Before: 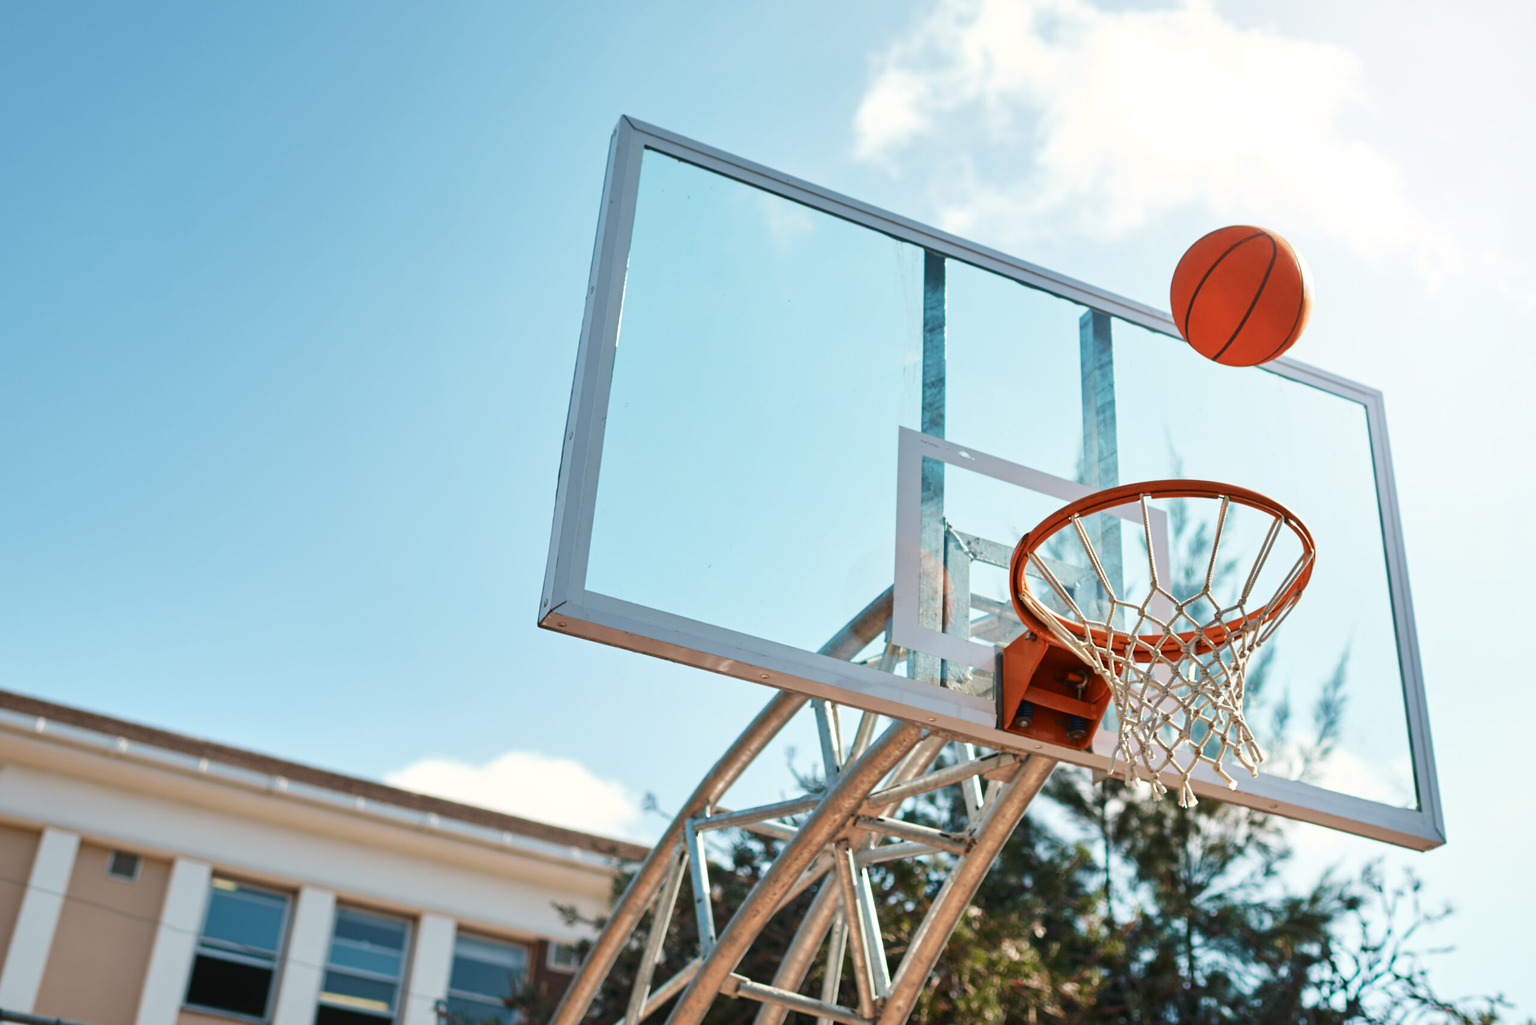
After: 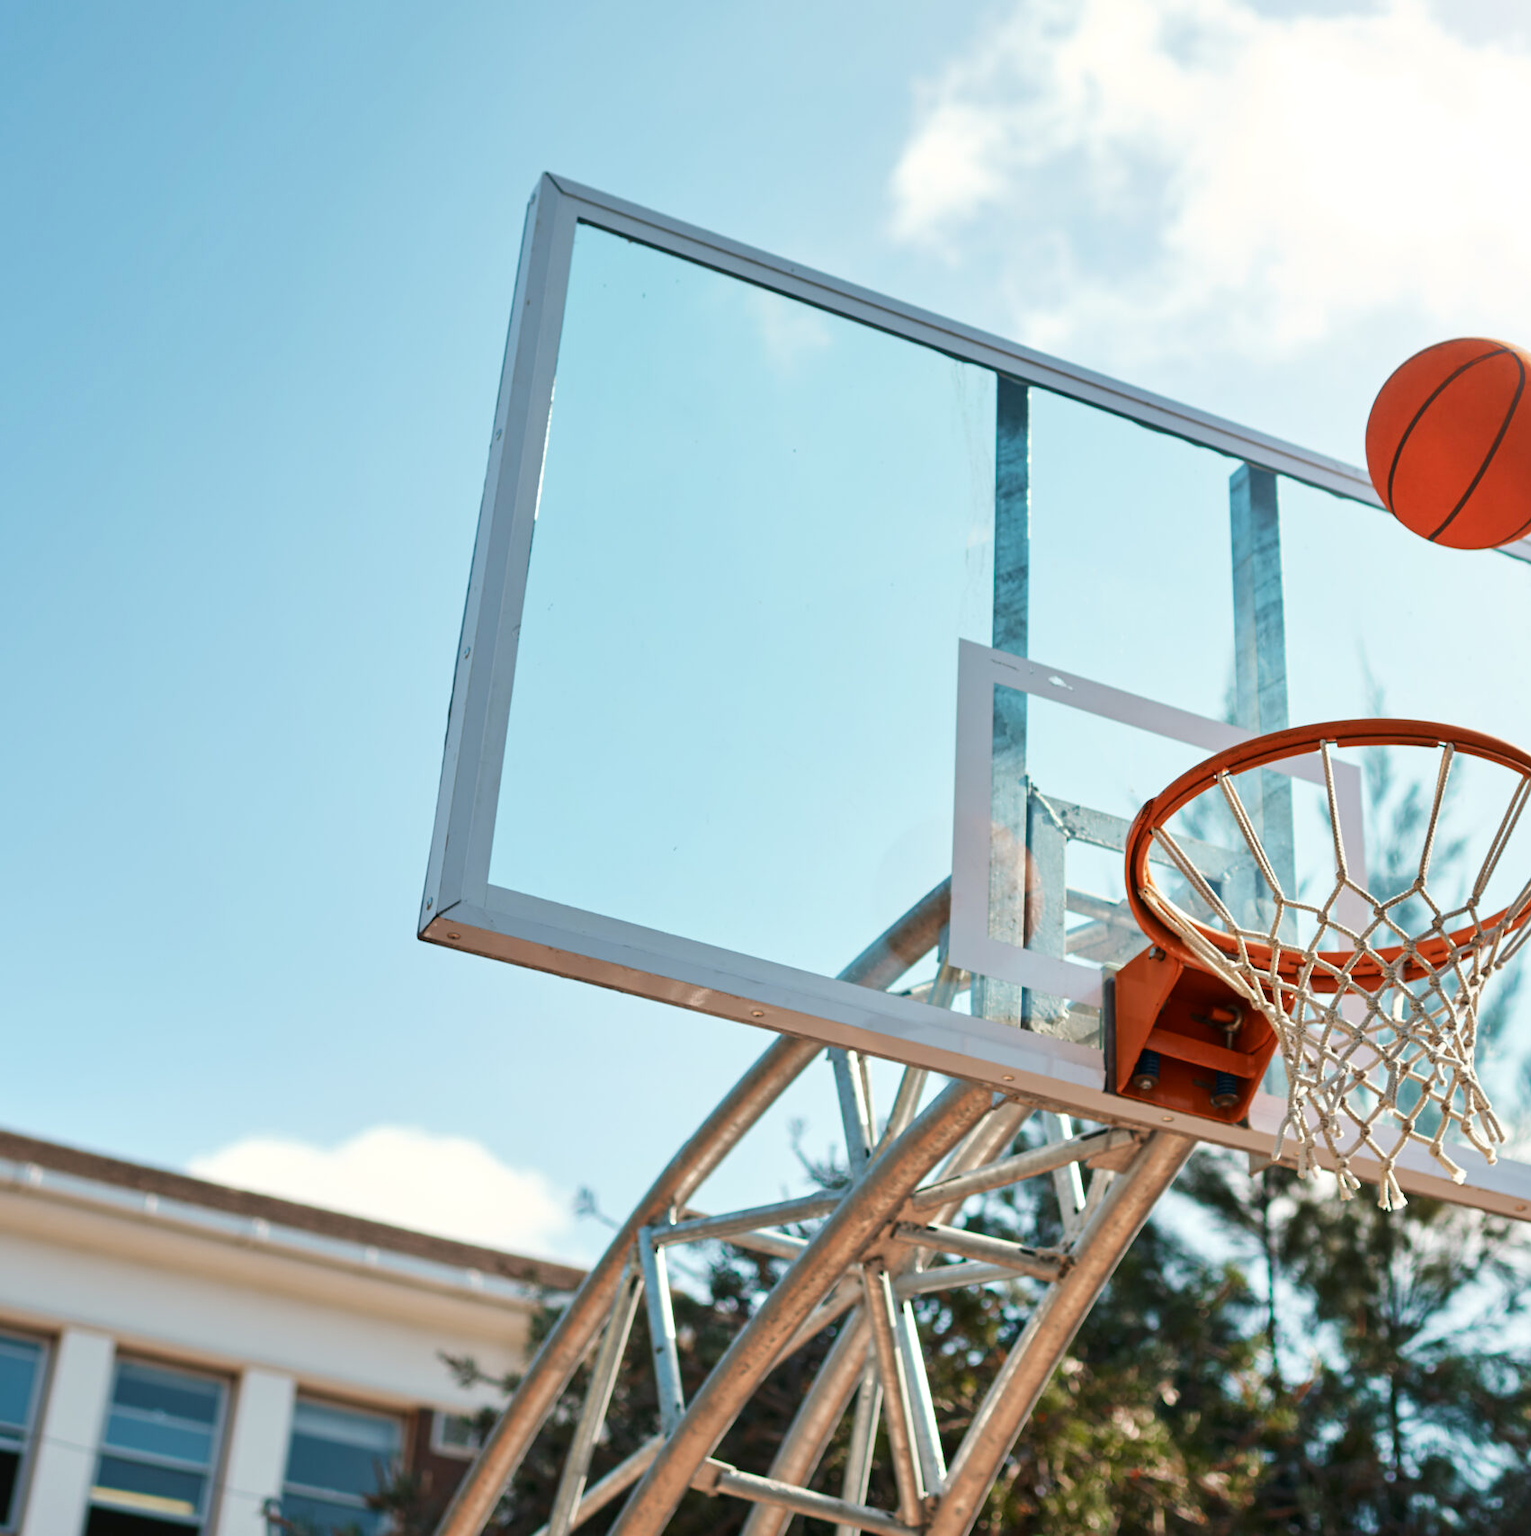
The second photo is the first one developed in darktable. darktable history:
color balance: mode lift, gamma, gain (sRGB)
crop: left 16.899%, right 16.556%
exposure: black level correction 0.001, compensate highlight preservation false
tone equalizer: on, module defaults
